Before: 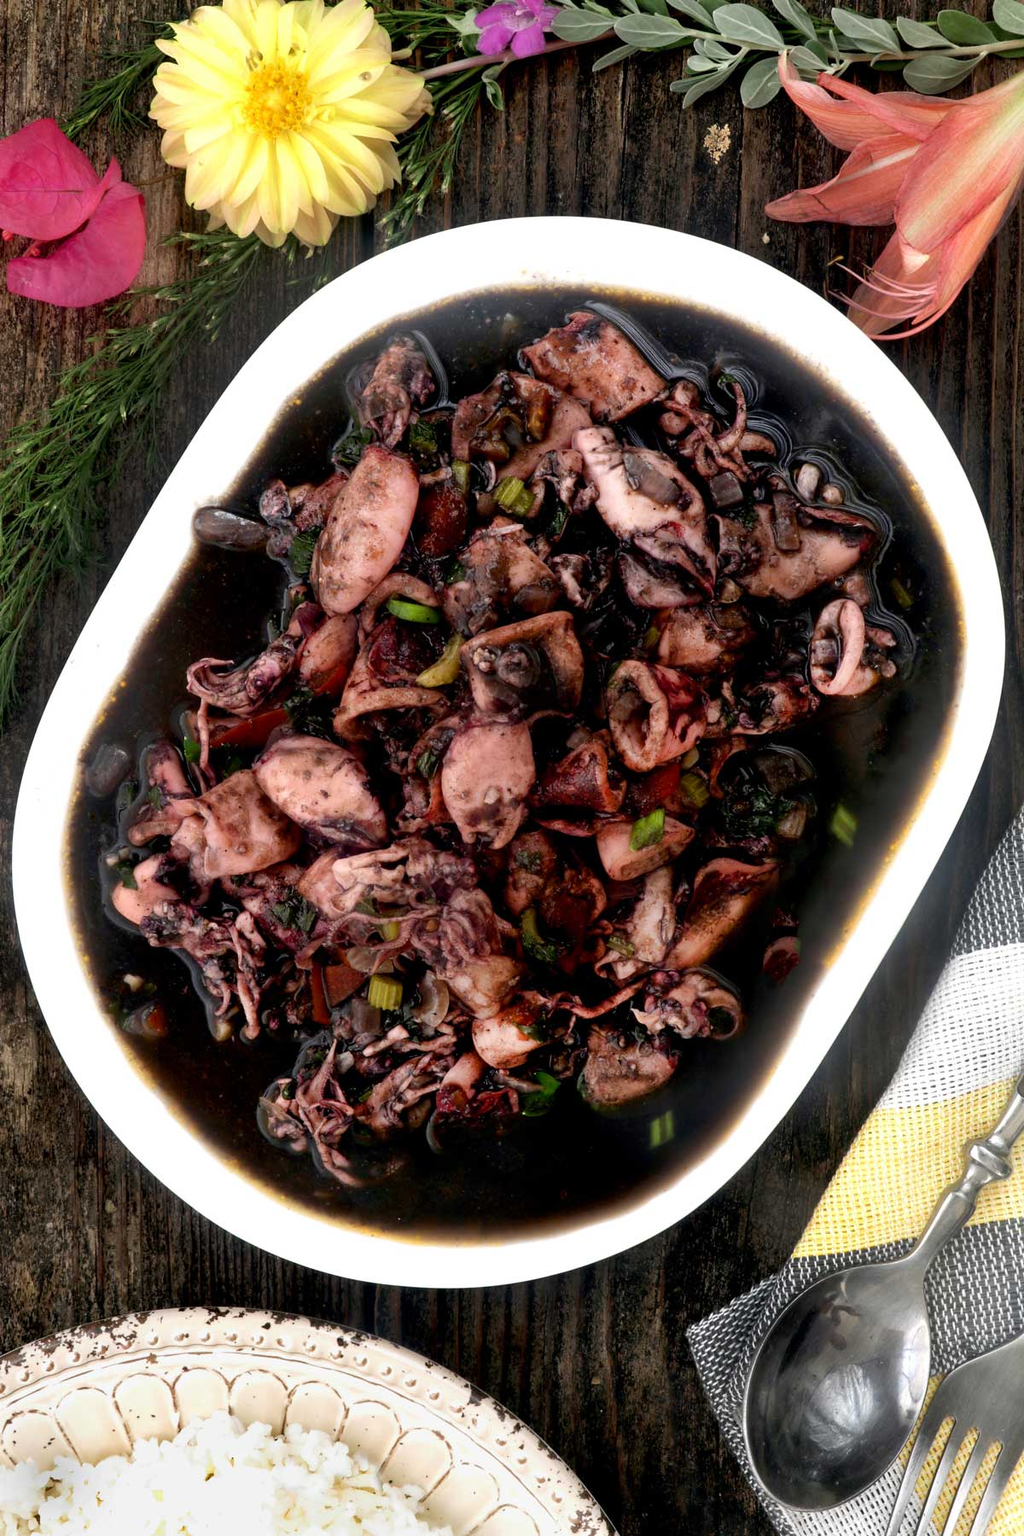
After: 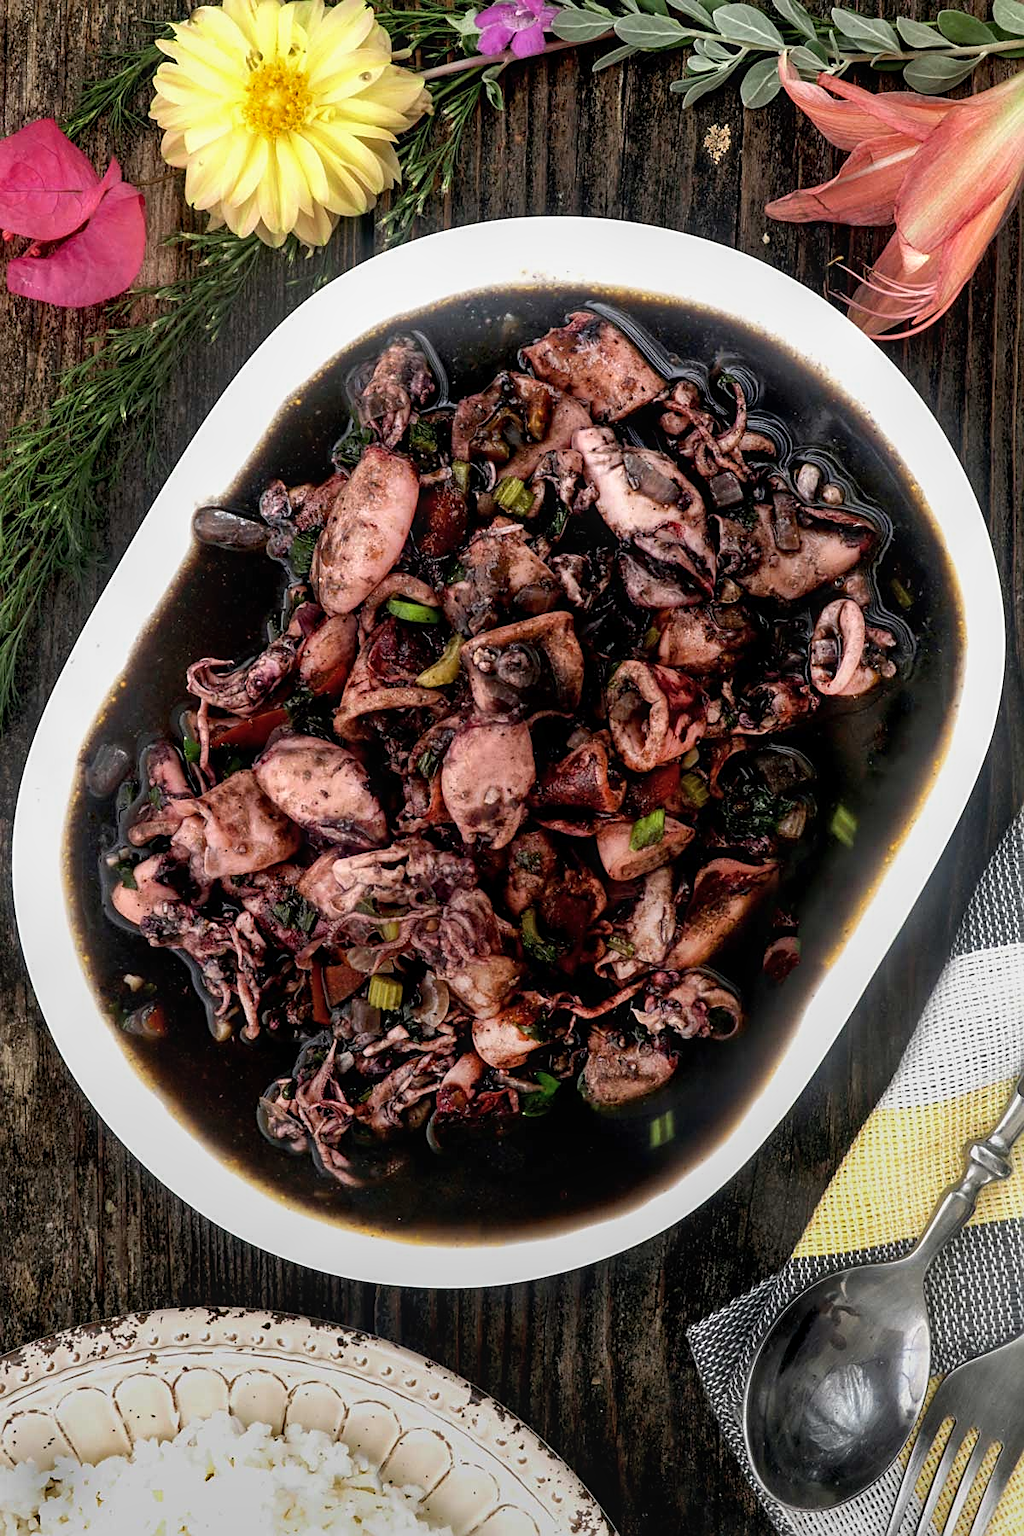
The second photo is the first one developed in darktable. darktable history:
graduated density: rotation -180°, offset 27.42
local contrast: on, module defaults
sharpen: on, module defaults
